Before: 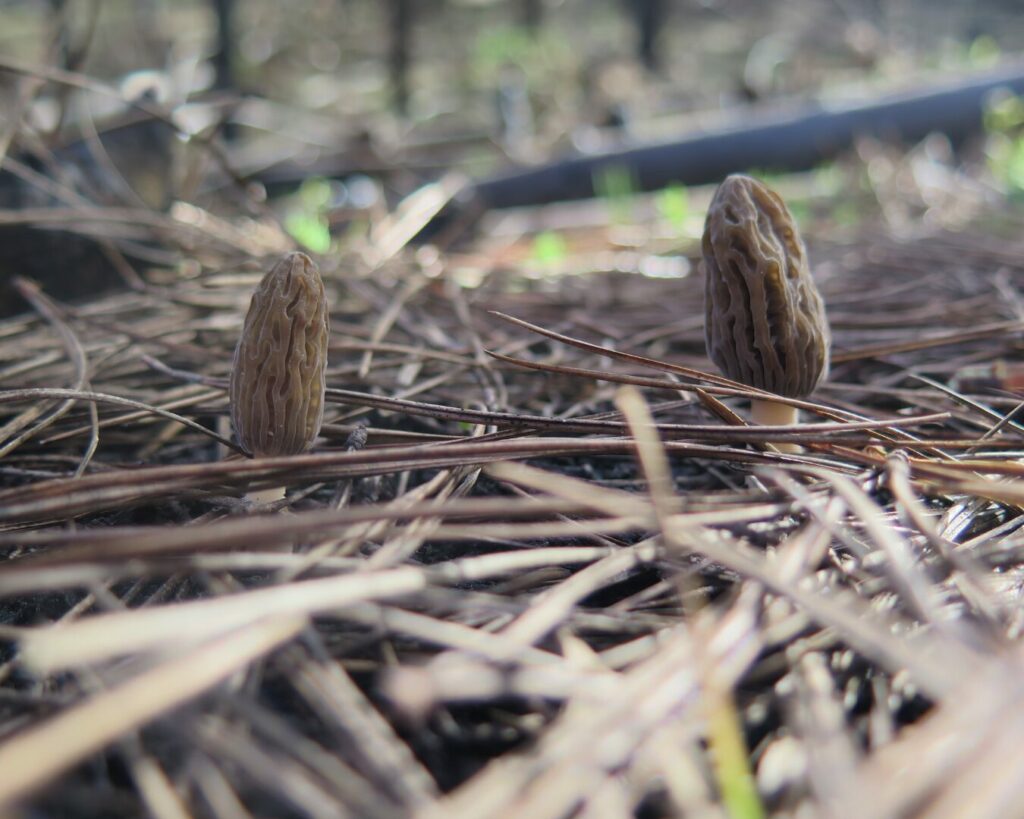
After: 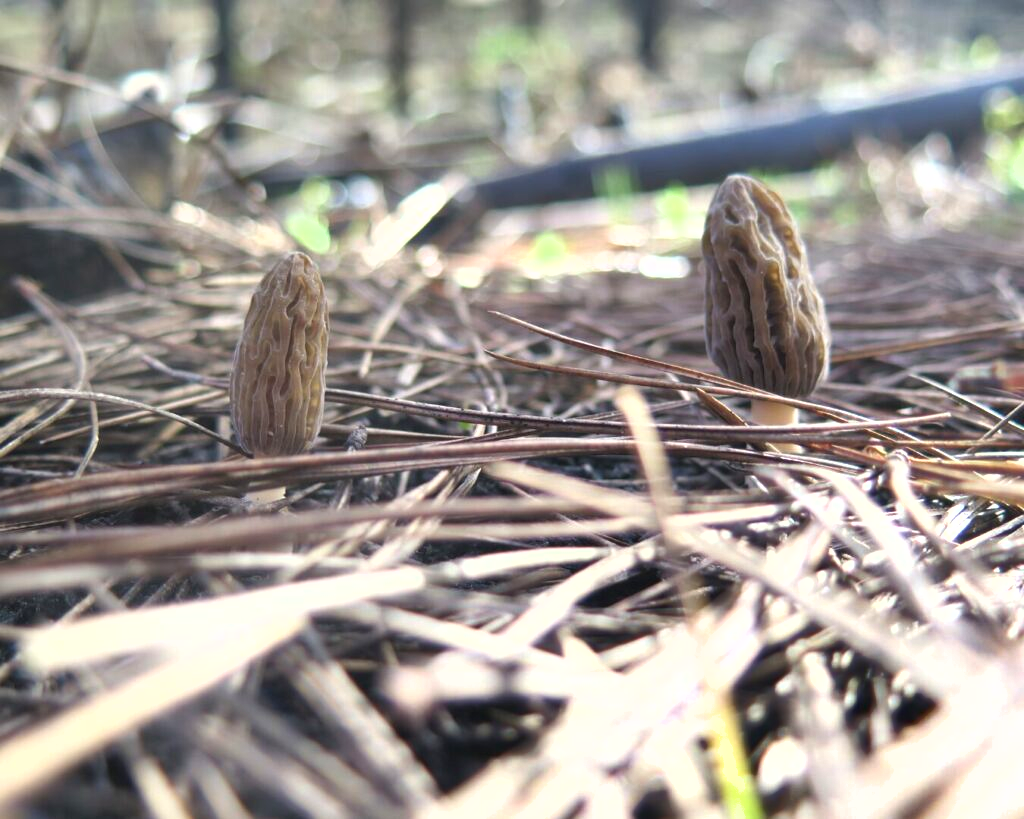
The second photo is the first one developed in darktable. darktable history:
exposure: black level correction -0.001, exposure 0.9 EV, compensate exposure bias true, compensate highlight preservation false
shadows and highlights: low approximation 0.01, soften with gaussian
